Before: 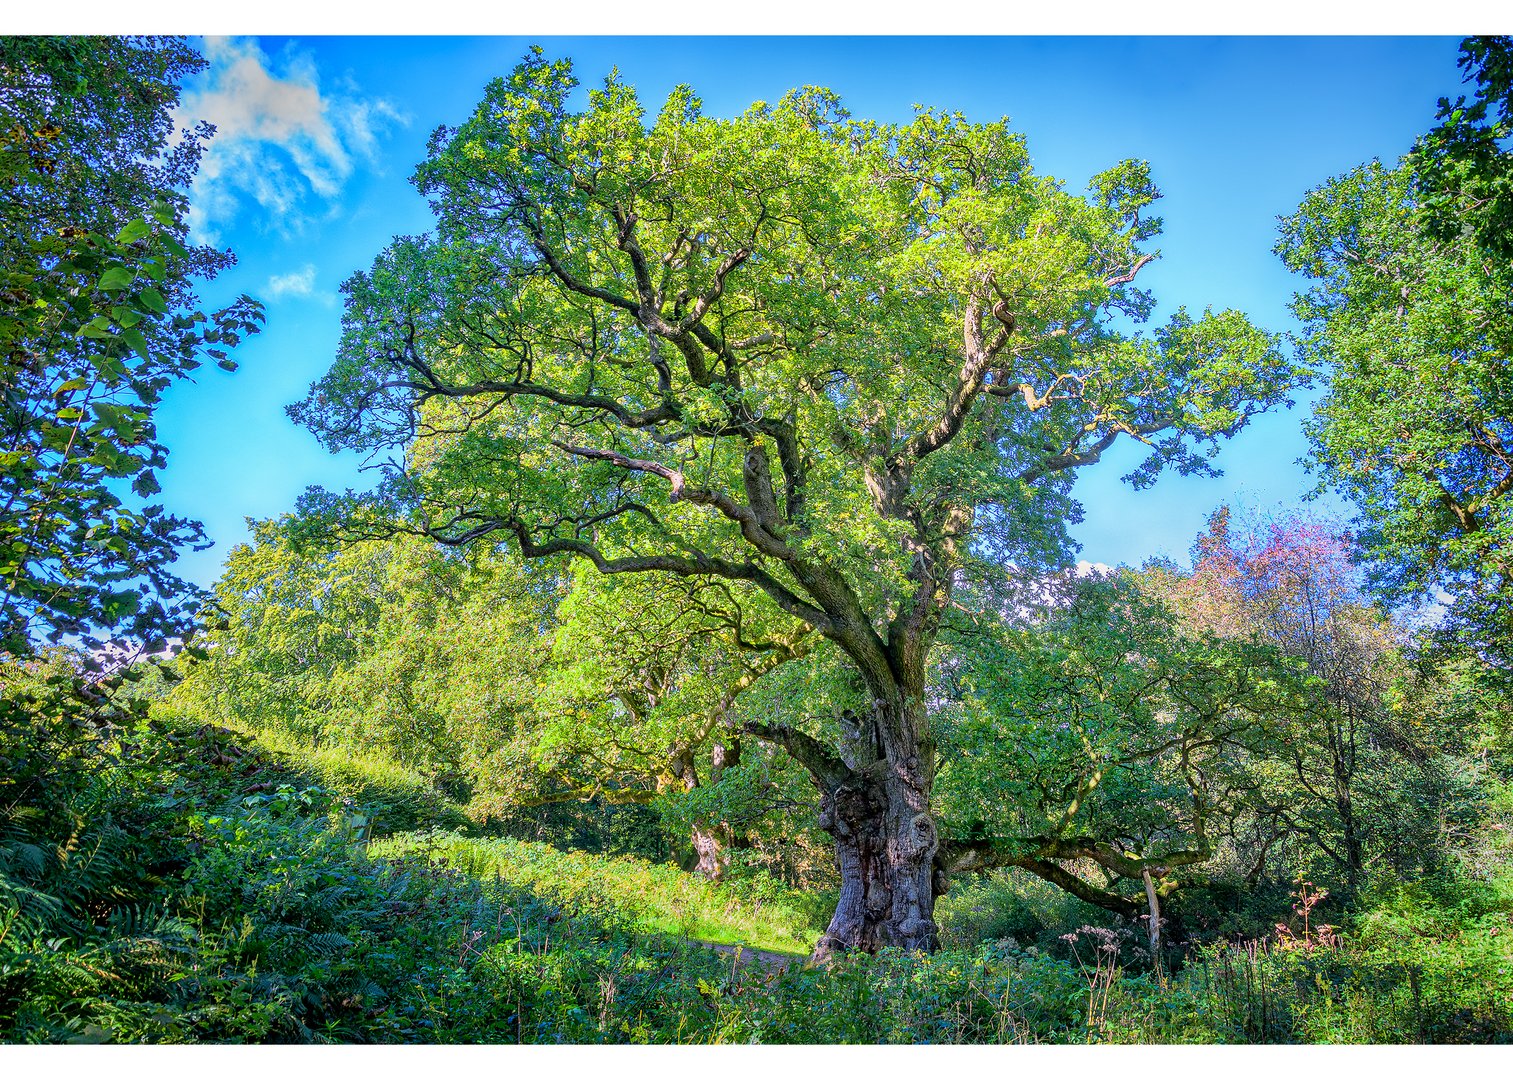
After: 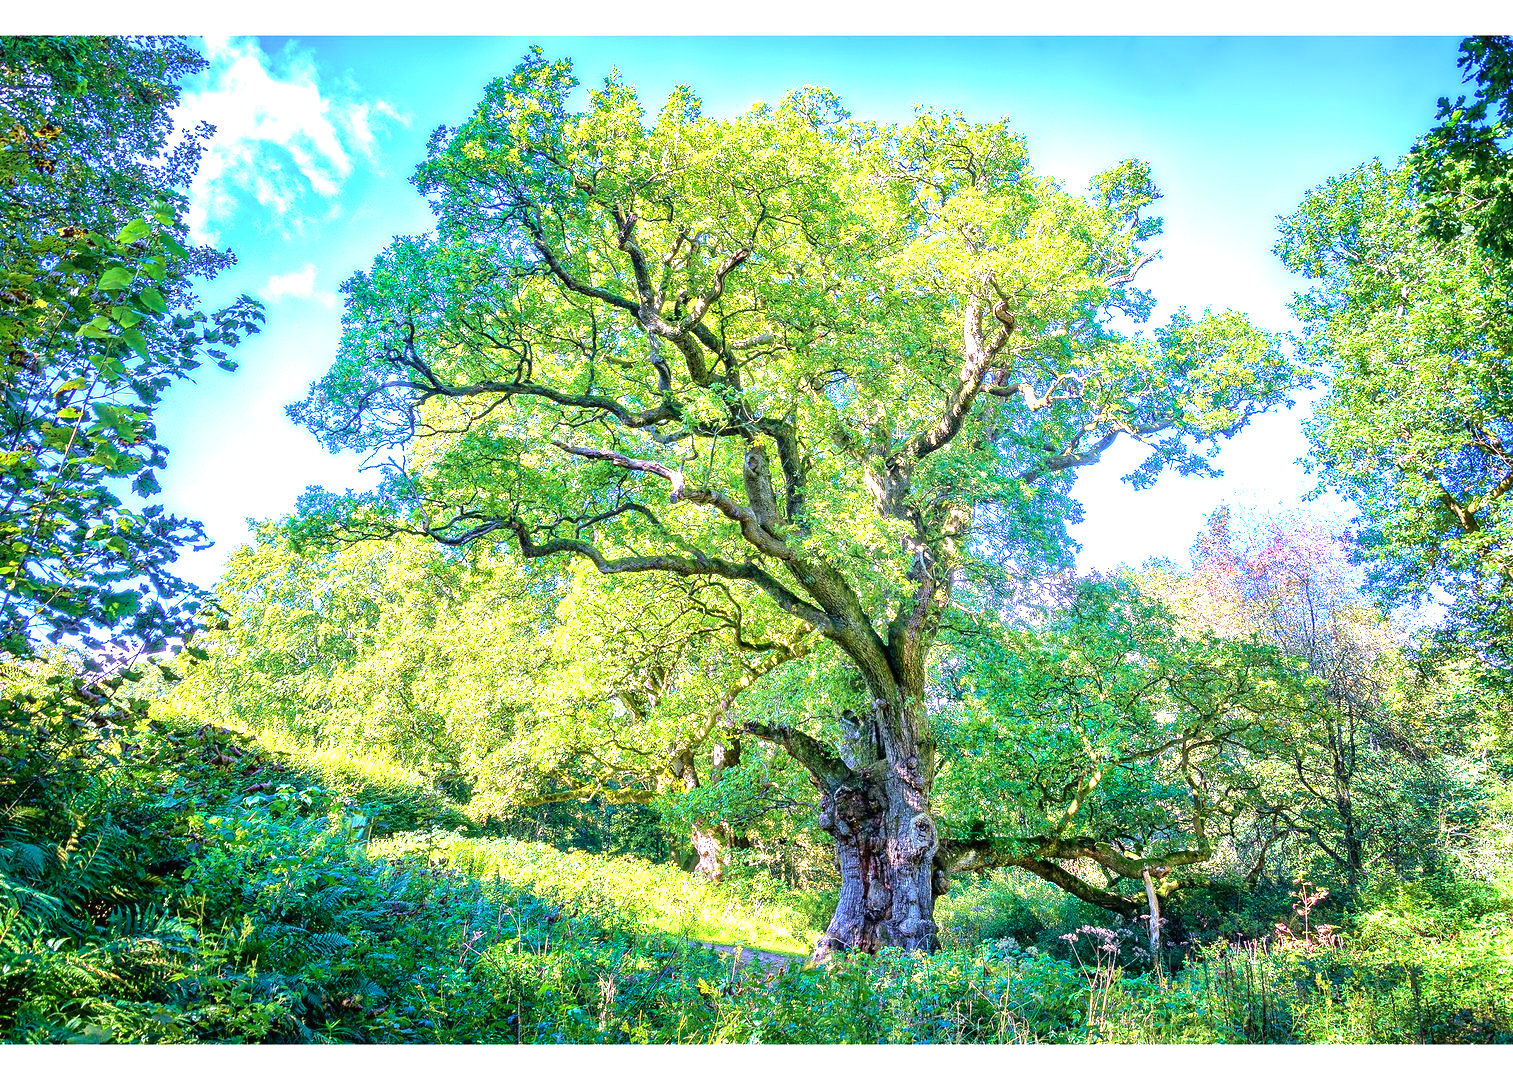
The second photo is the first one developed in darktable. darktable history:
exposure: black level correction 0, compensate exposure bias true, compensate highlight preservation false
white balance: red 0.976, blue 1.04
velvia: strength 45%
